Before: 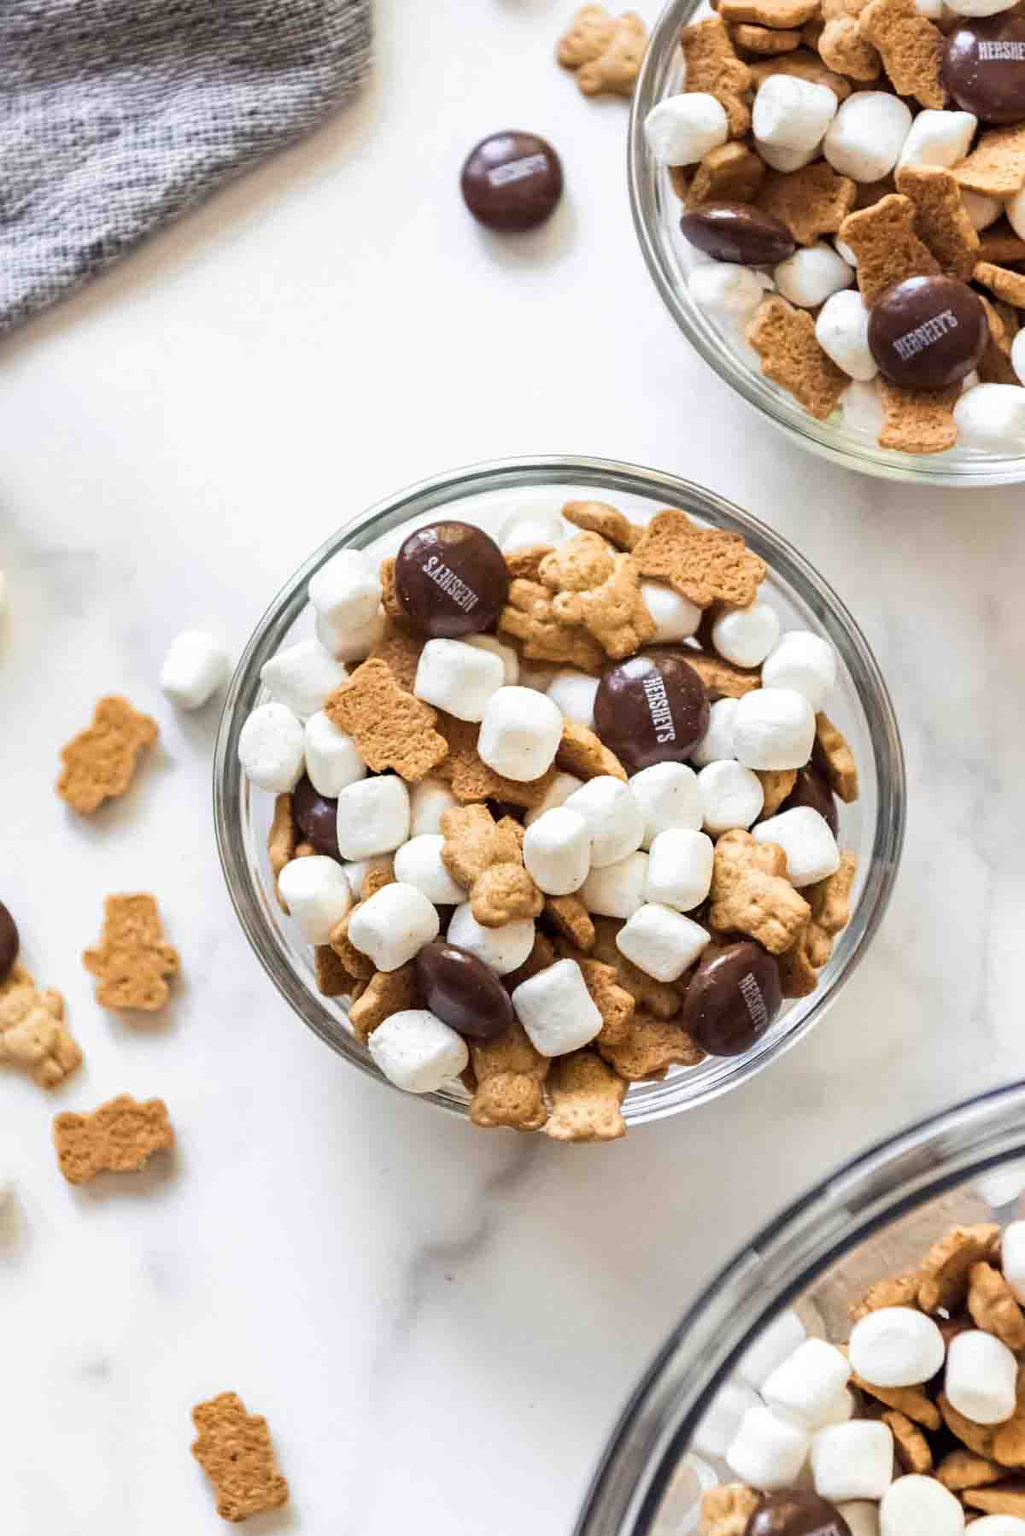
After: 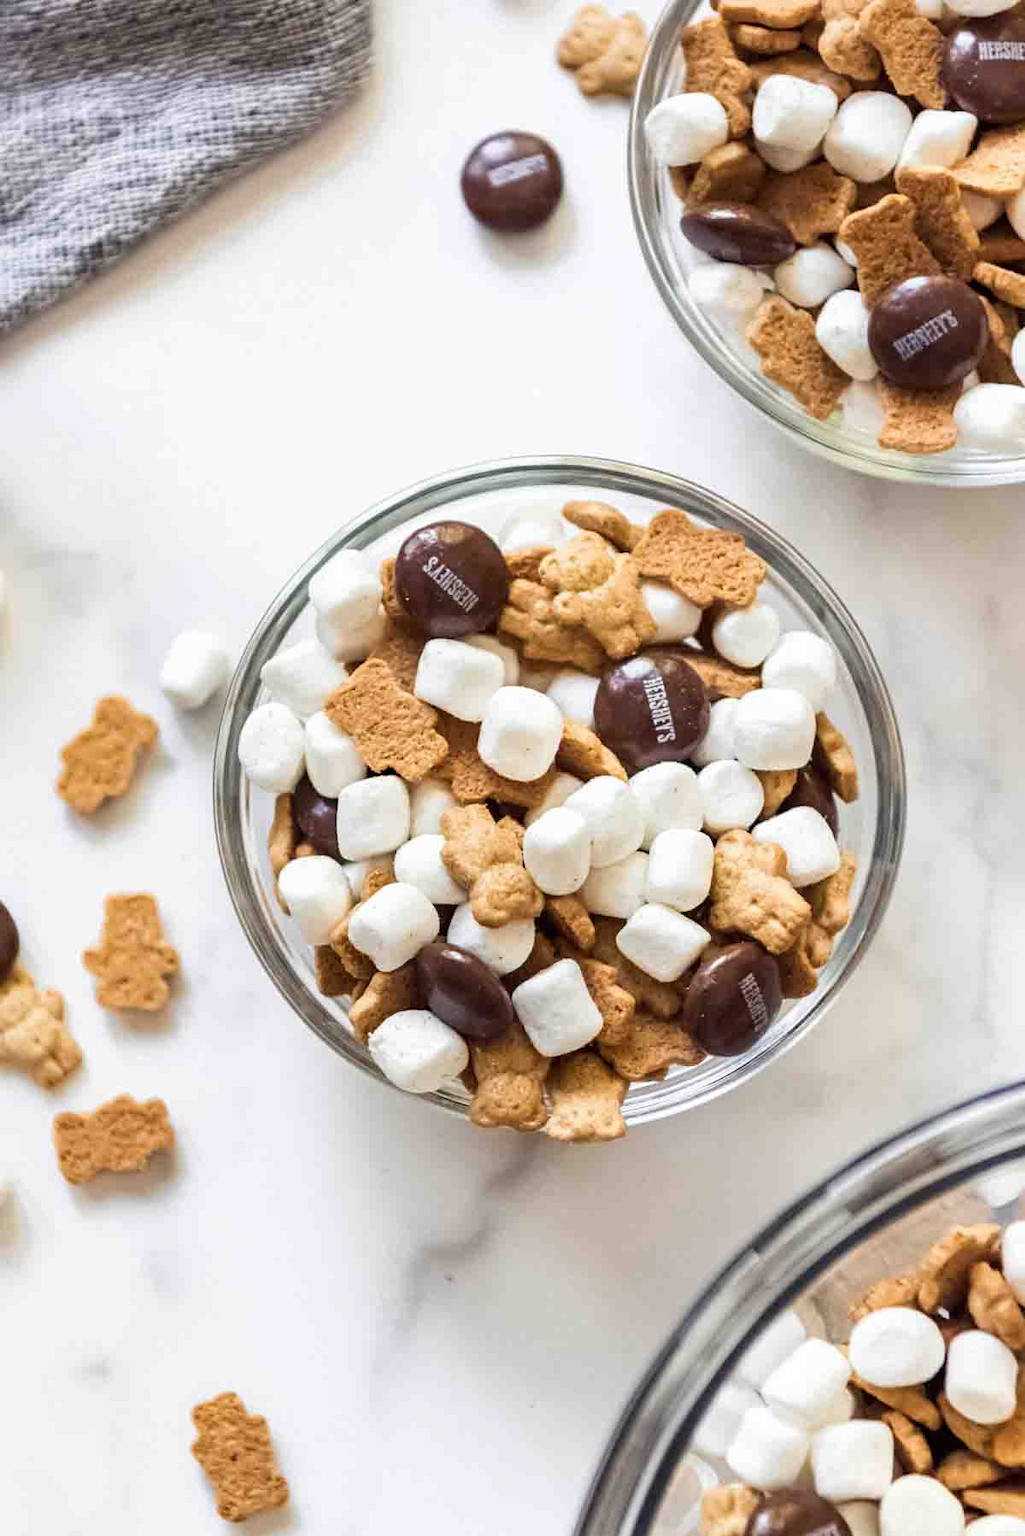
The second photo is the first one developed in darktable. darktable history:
tone curve: curves: ch0 [(0, 0) (0.584, 0.595) (1, 1)], preserve colors none
